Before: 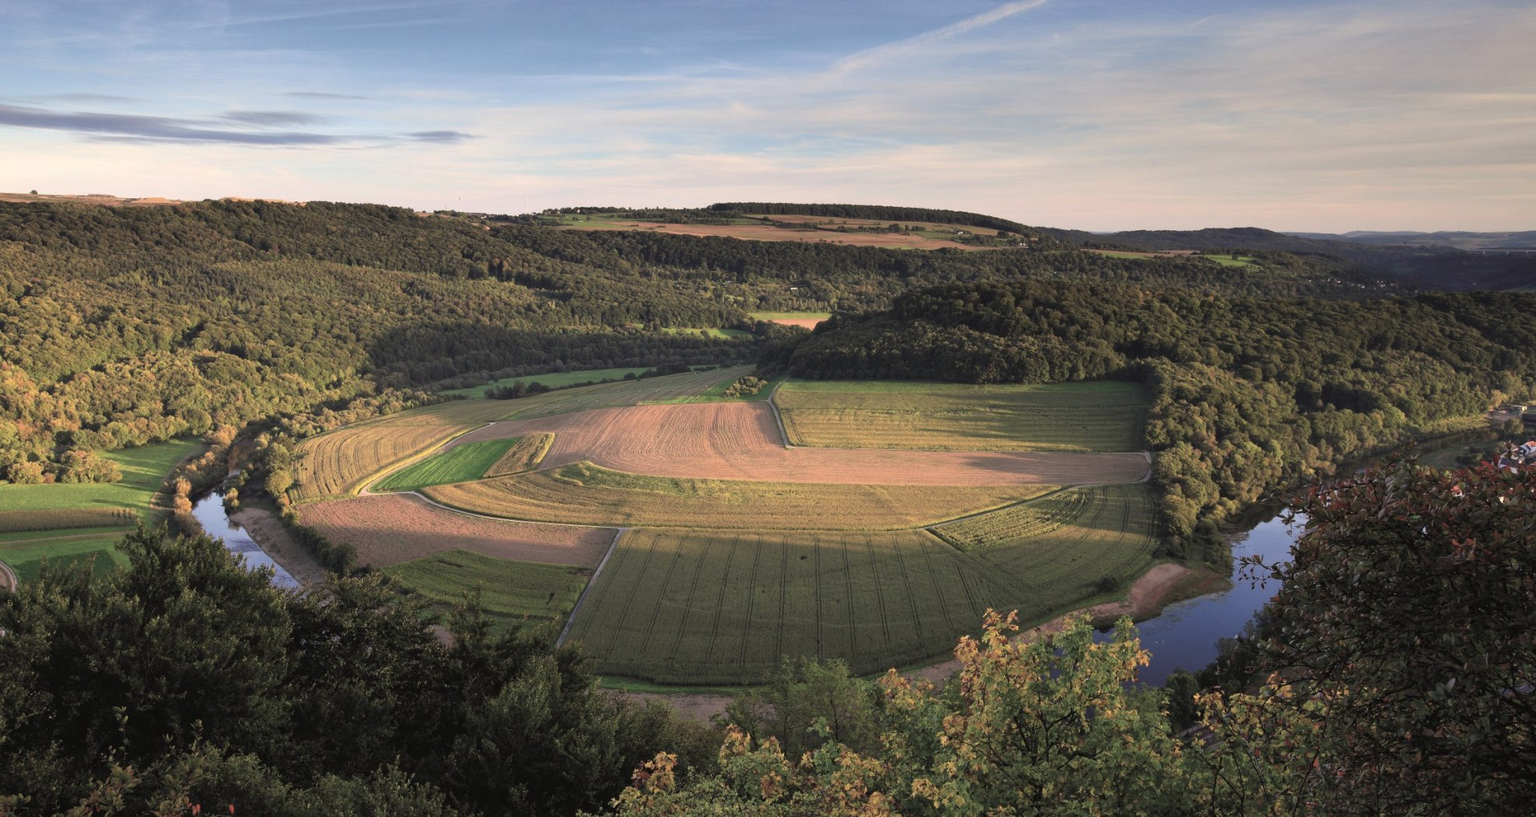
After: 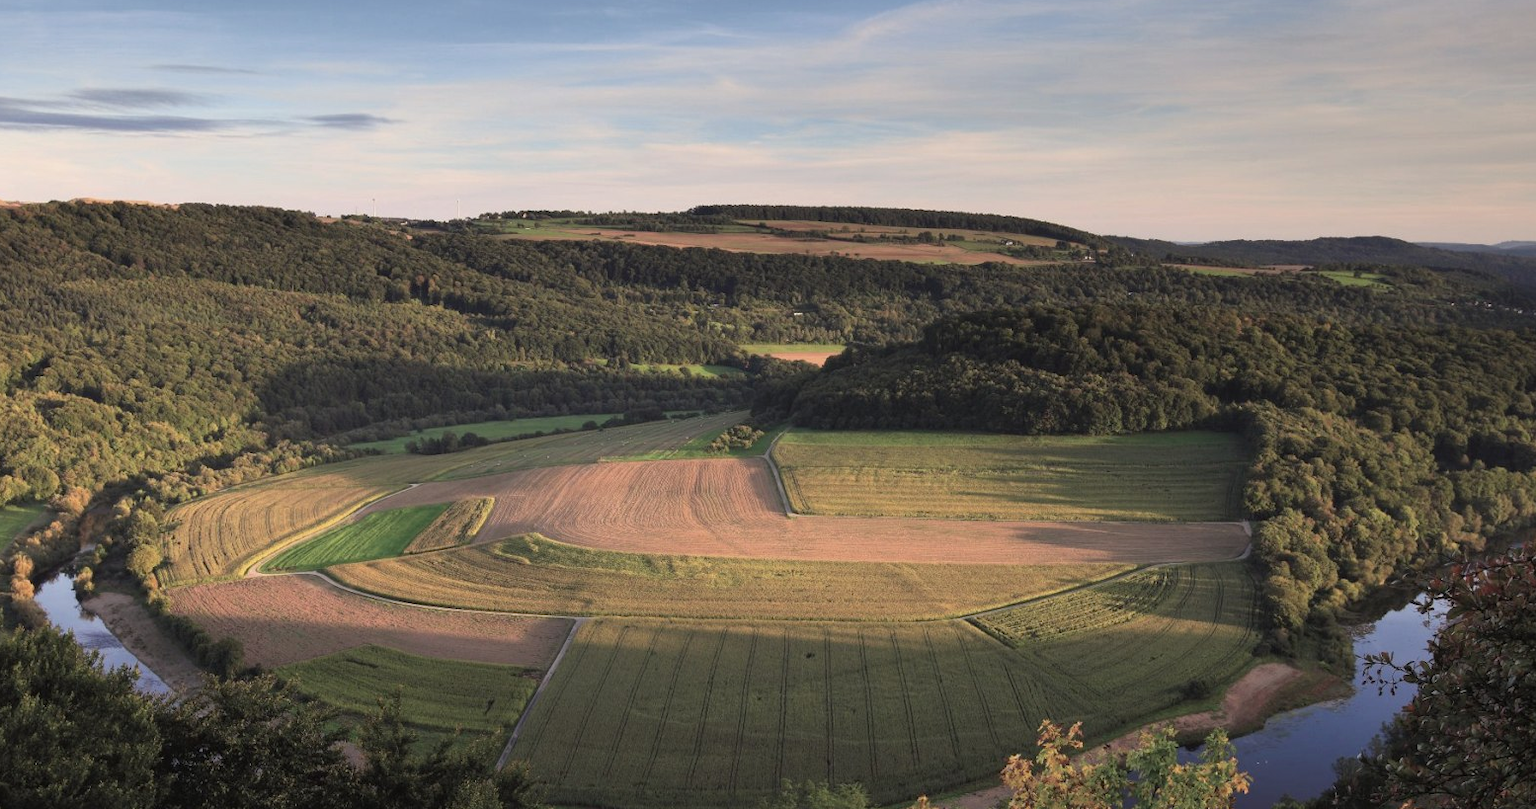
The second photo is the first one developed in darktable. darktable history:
crop and rotate: left 10.77%, top 5.1%, right 10.41%, bottom 16.76%
exposure: exposure -0.153 EV, compensate highlight preservation false
